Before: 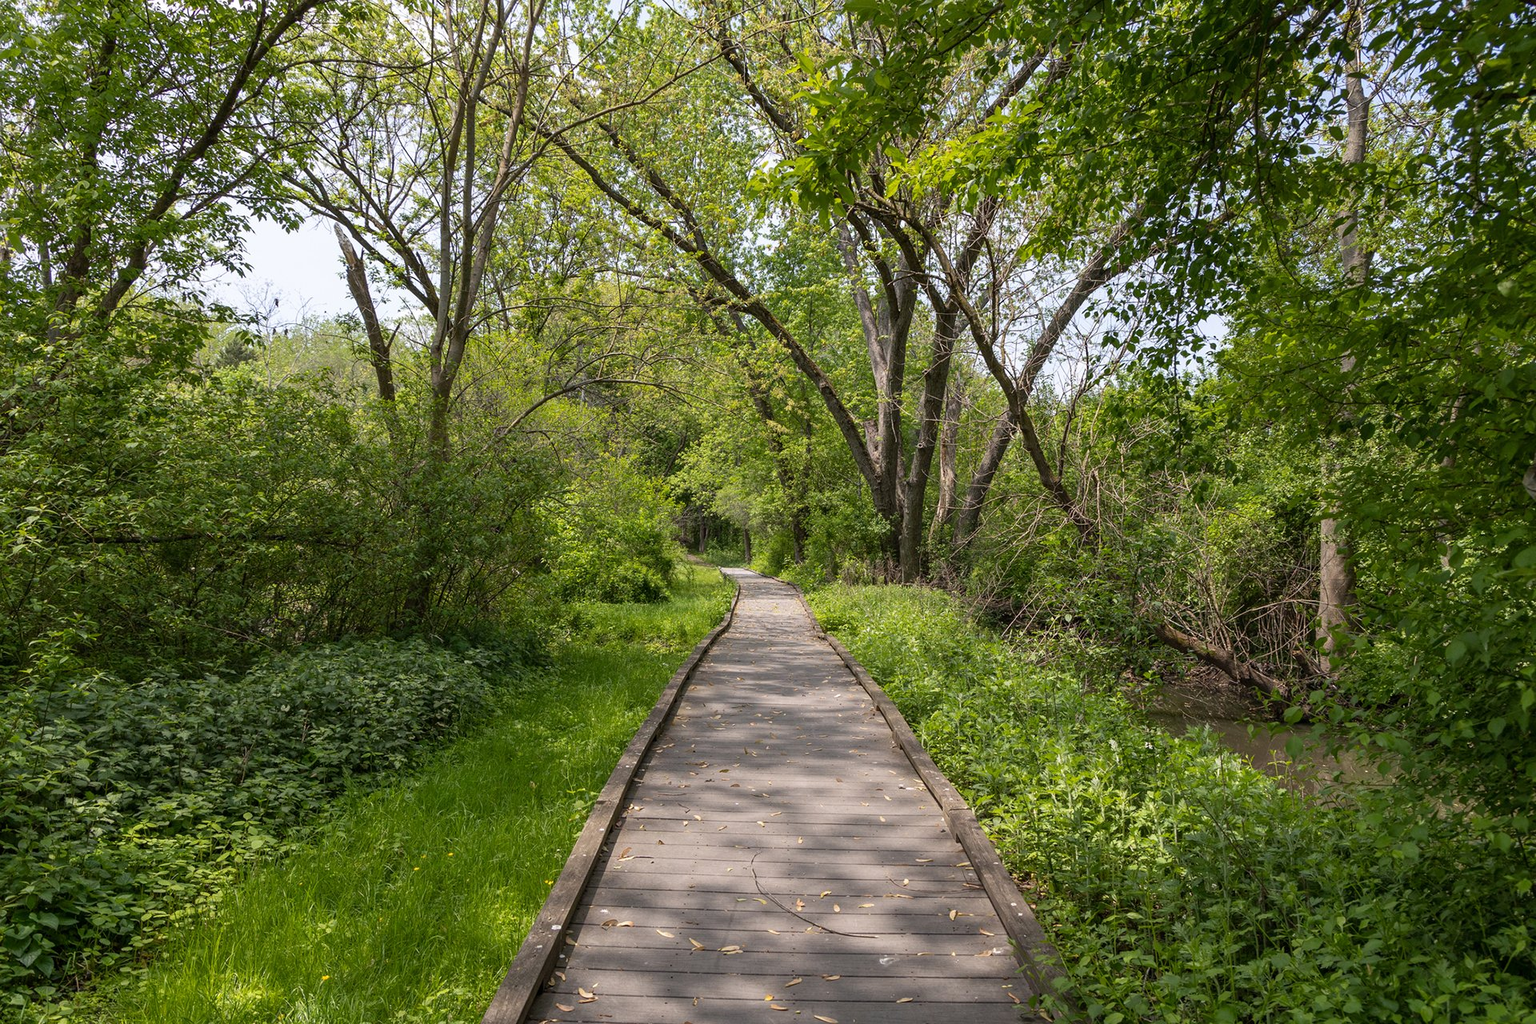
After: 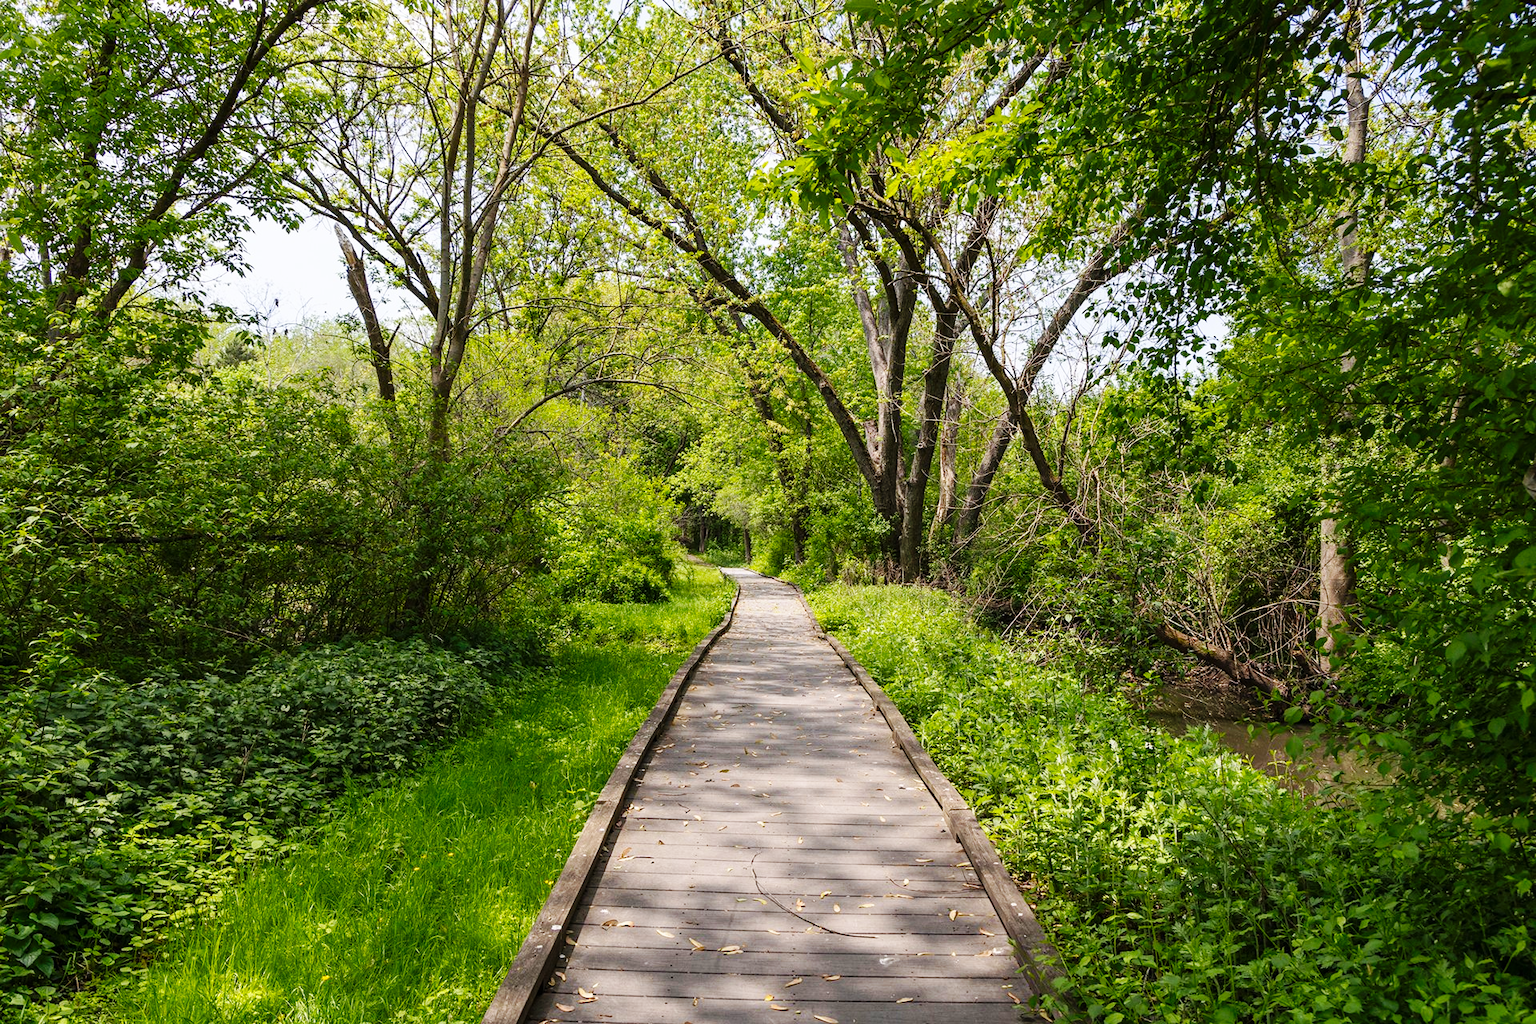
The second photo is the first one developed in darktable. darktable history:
contrast brightness saturation: contrast 0.04, saturation 0.07
base curve: curves: ch0 [(0, 0) (0.032, 0.025) (0.121, 0.166) (0.206, 0.329) (0.605, 0.79) (1, 1)], preserve colors none
